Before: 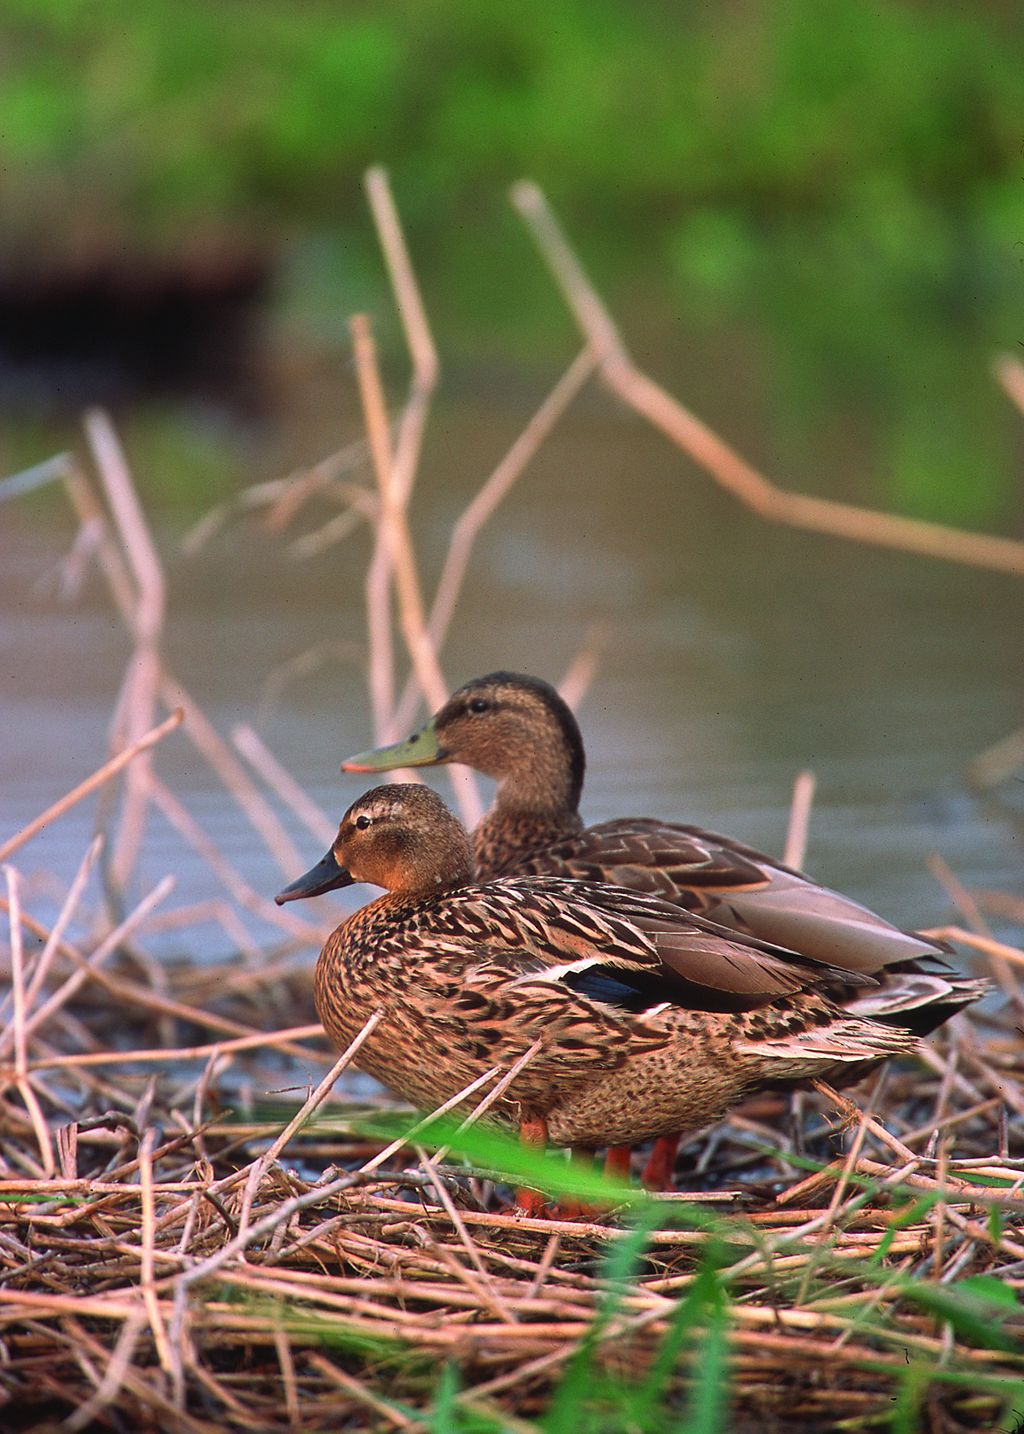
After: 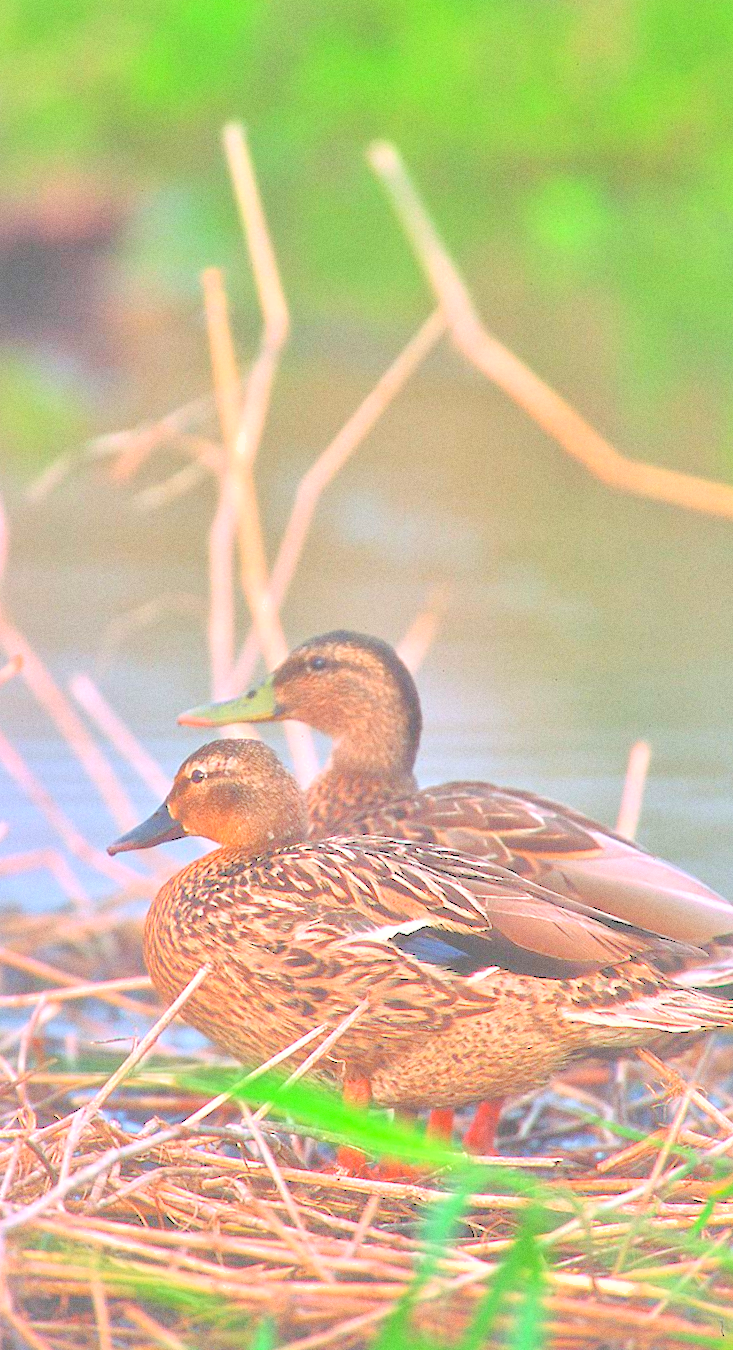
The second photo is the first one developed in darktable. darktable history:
exposure: exposure 0.236 EV, compensate highlight preservation false
crop and rotate: angle -3.27°, left 14.277%, top 0.028%, right 10.766%, bottom 0.028%
rotate and perspective: rotation -1.24°, automatic cropping off
contrast brightness saturation: brightness 1
grain: coarseness 0.09 ISO
tone equalizer: -8 EV 2 EV, -7 EV 2 EV, -6 EV 2 EV, -5 EV 2 EV, -4 EV 2 EV, -3 EV 1.5 EV, -2 EV 1 EV, -1 EV 0.5 EV
shadows and highlights: on, module defaults
